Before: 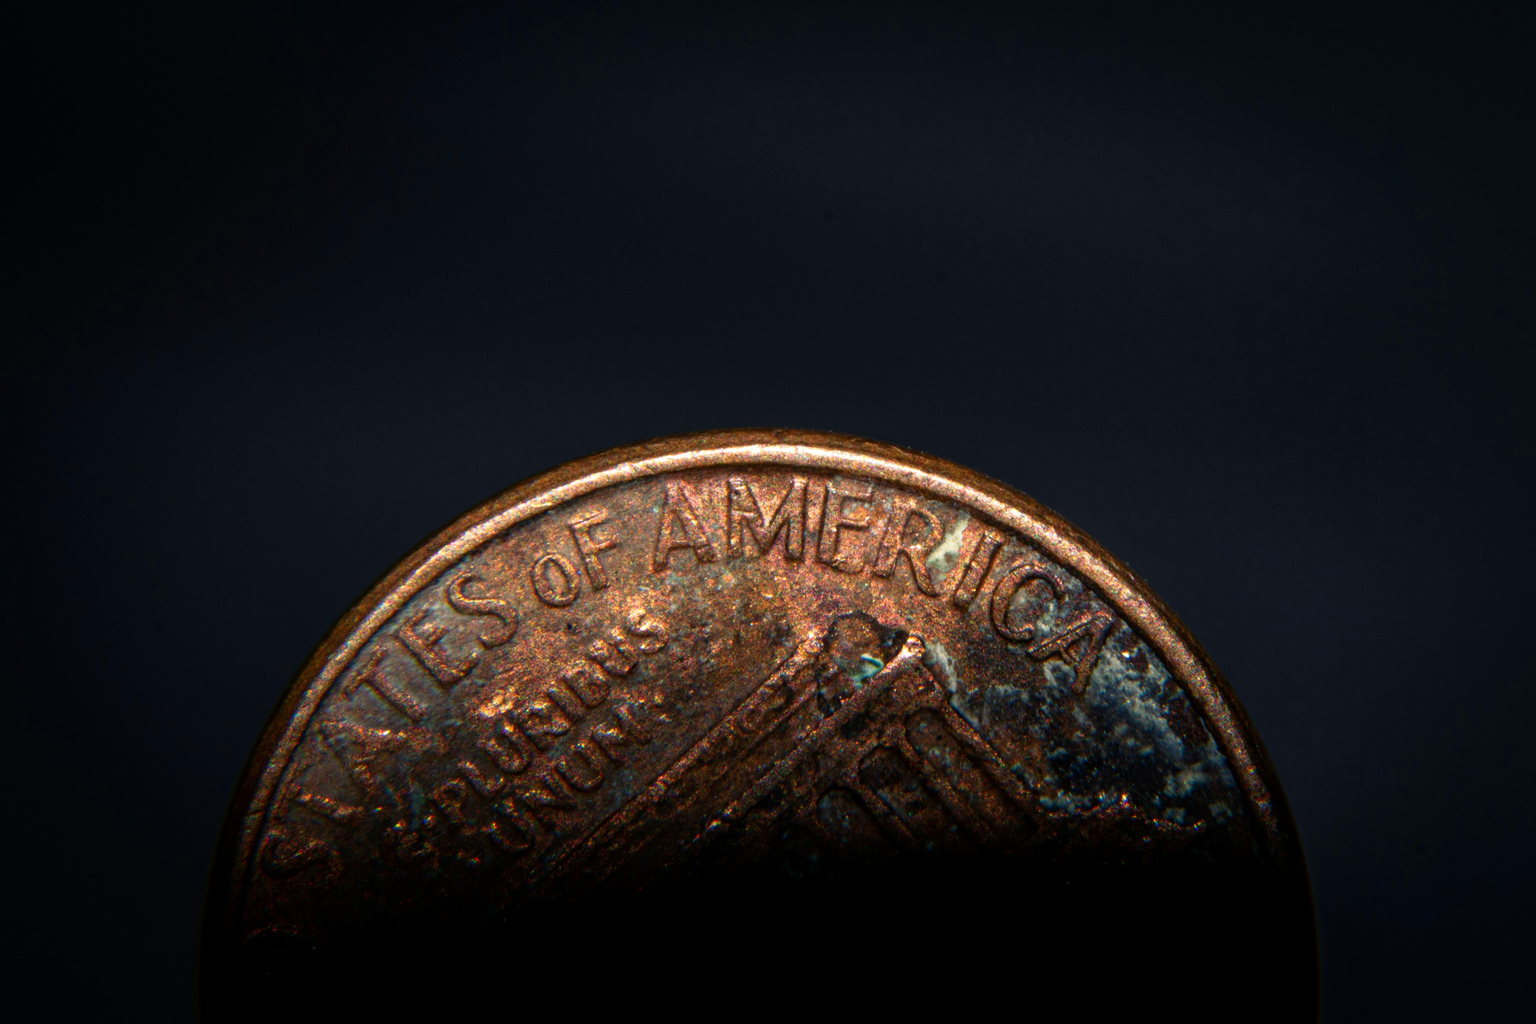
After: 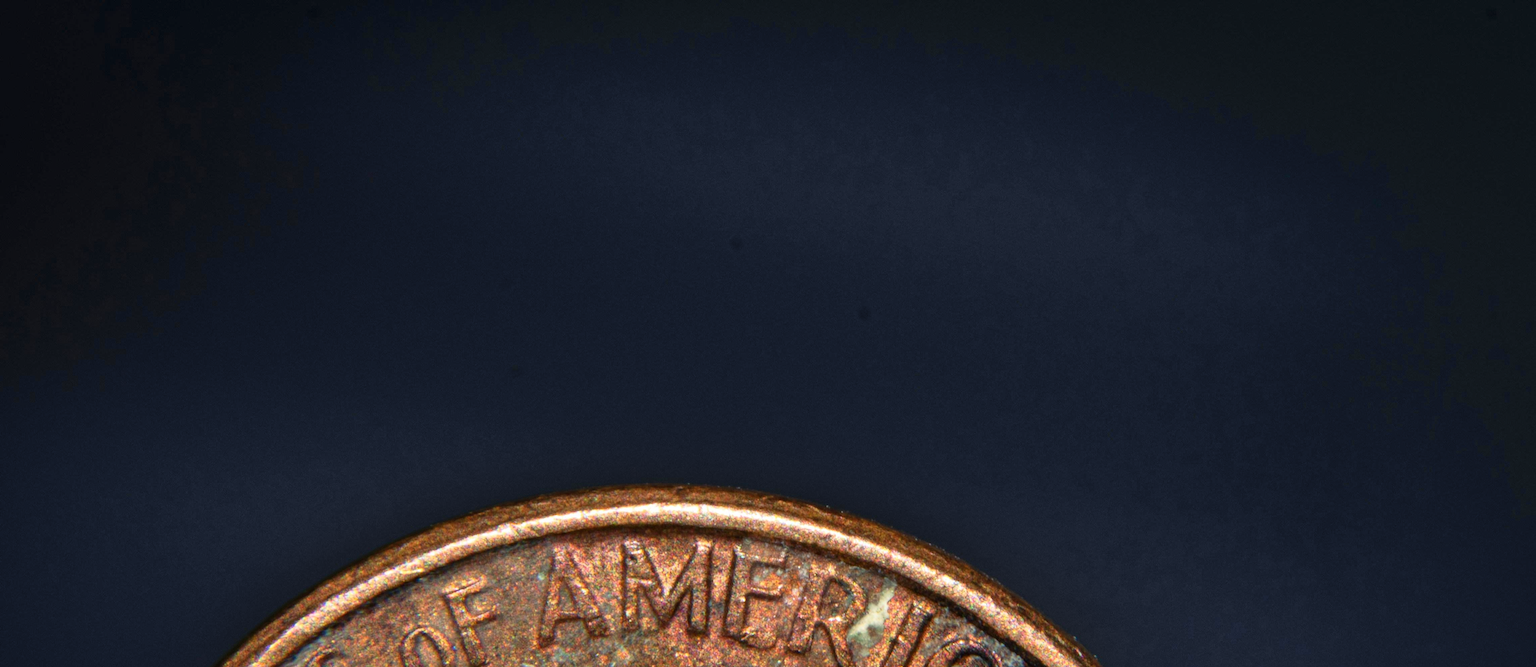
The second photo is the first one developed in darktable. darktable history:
shadows and highlights: shadows 53.1, soften with gaussian
crop and rotate: left 11.588%, bottom 42.351%
